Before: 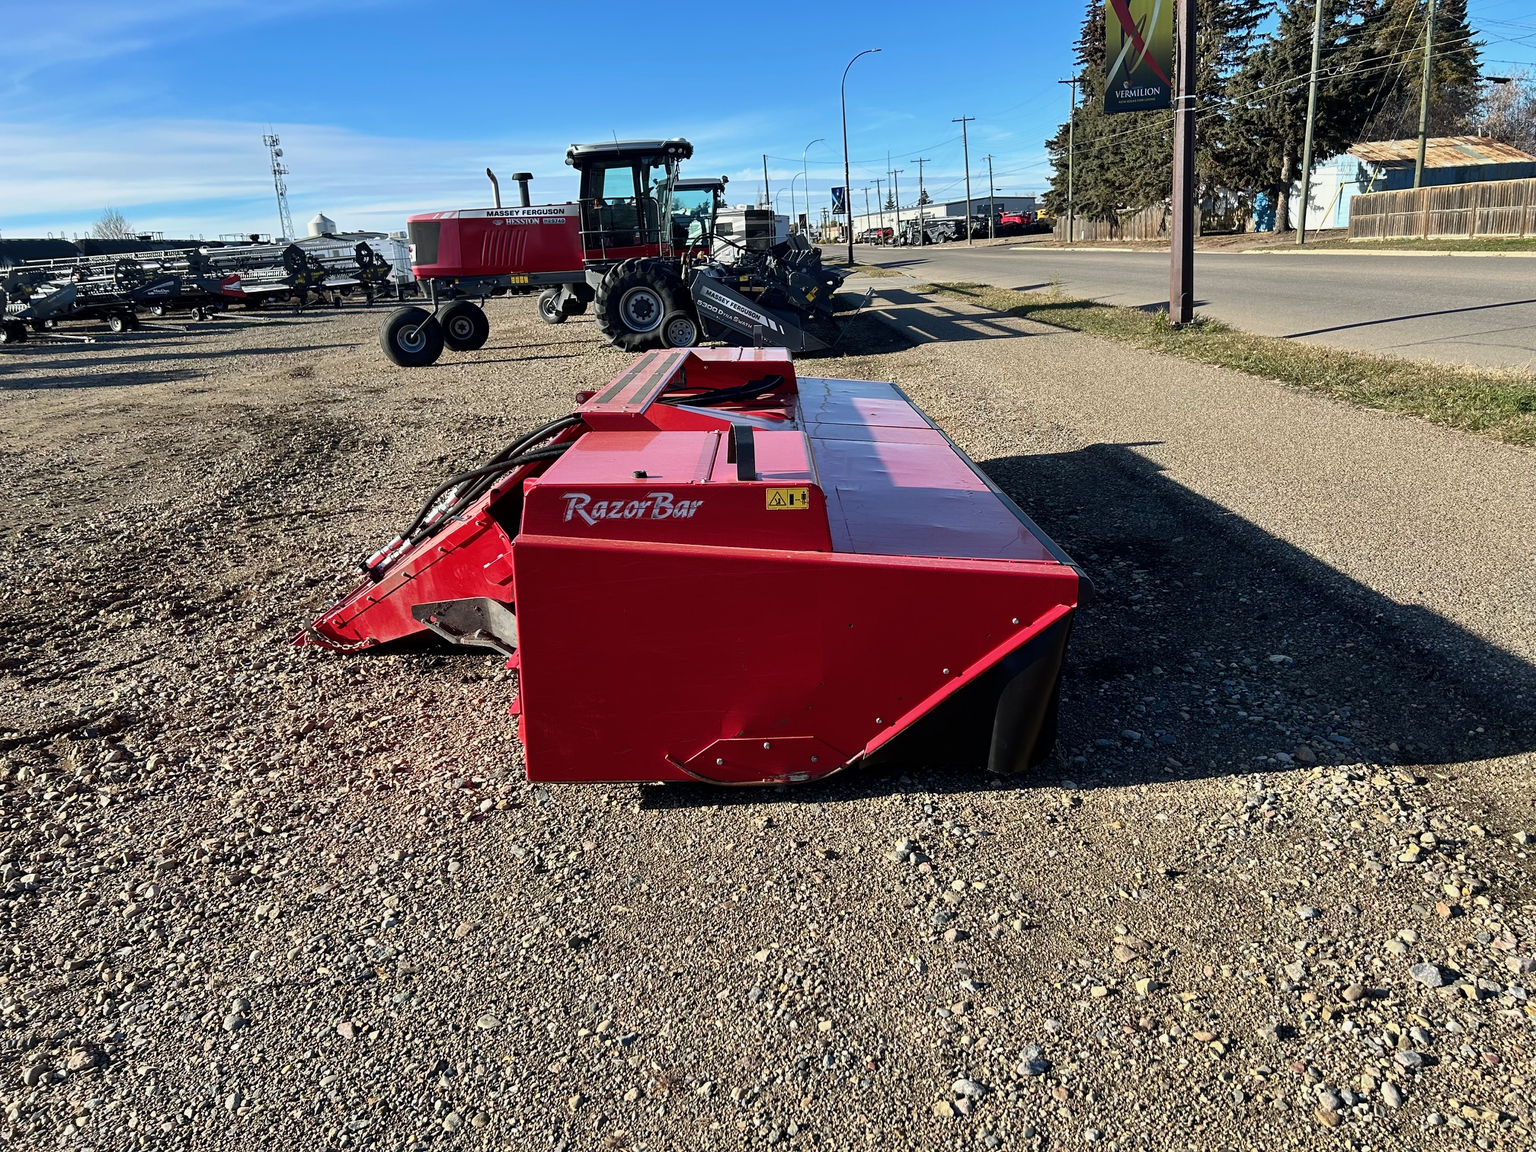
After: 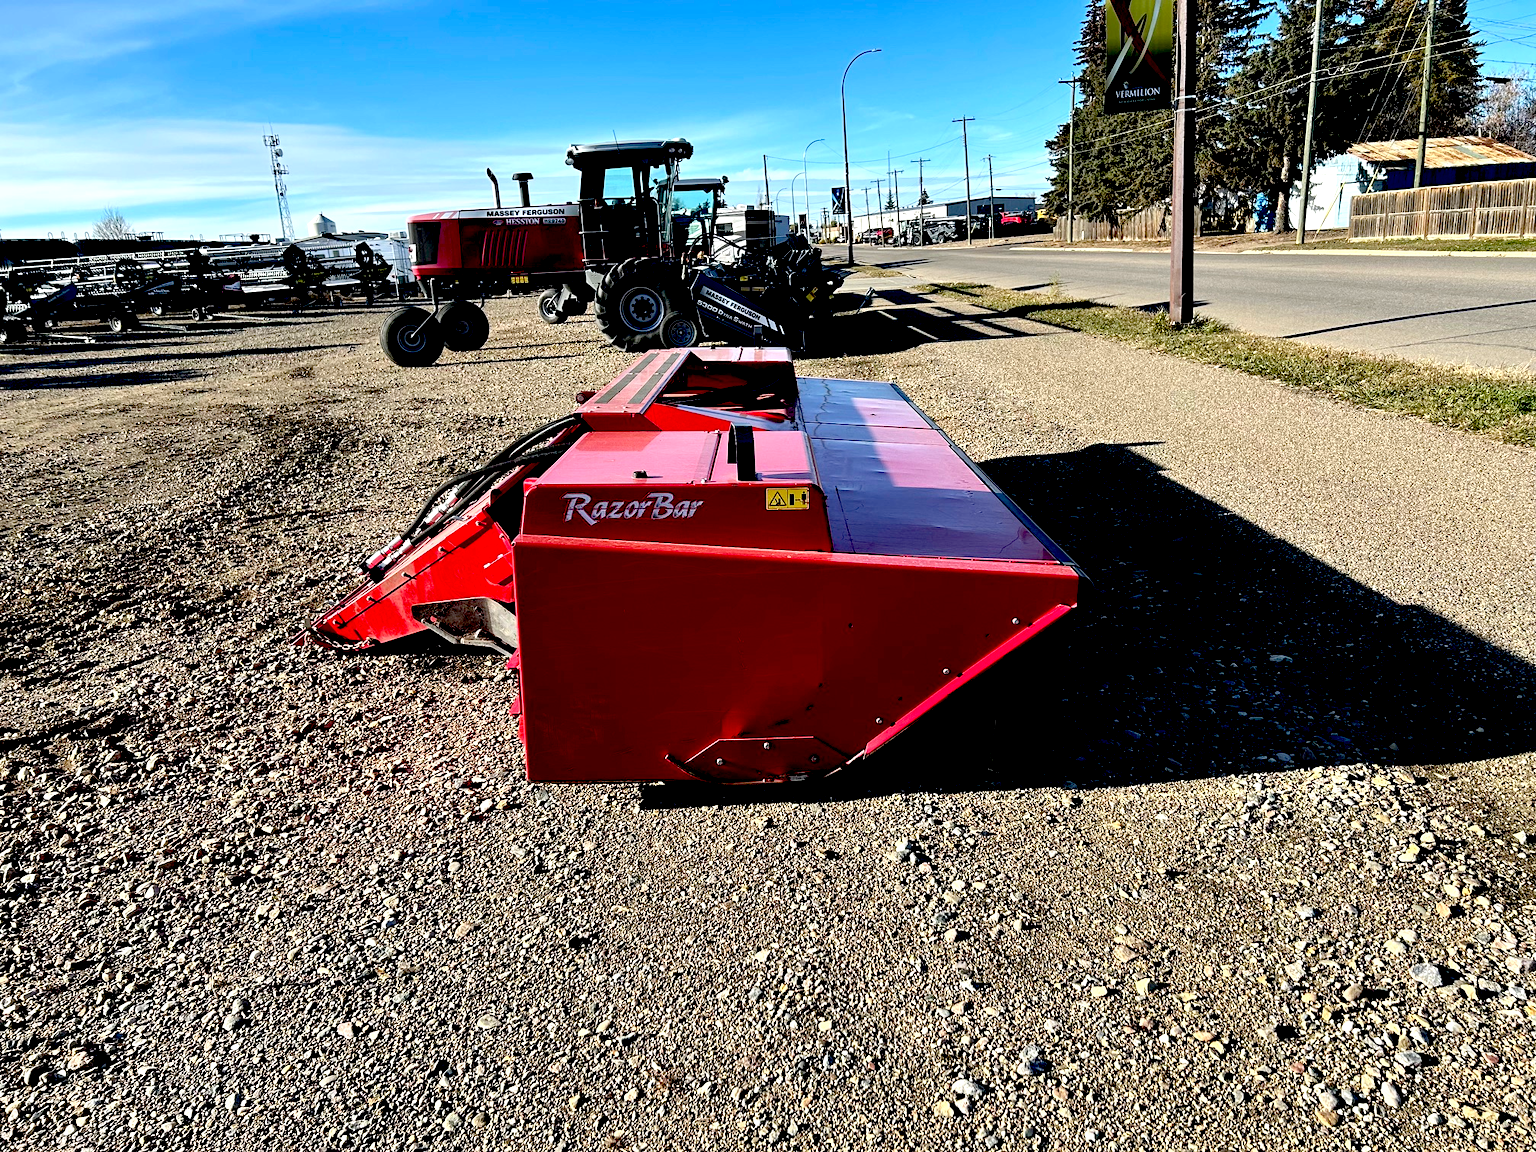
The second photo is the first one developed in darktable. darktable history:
exposure: black level correction 0.041, exposure 0.5 EV, compensate highlight preservation false
